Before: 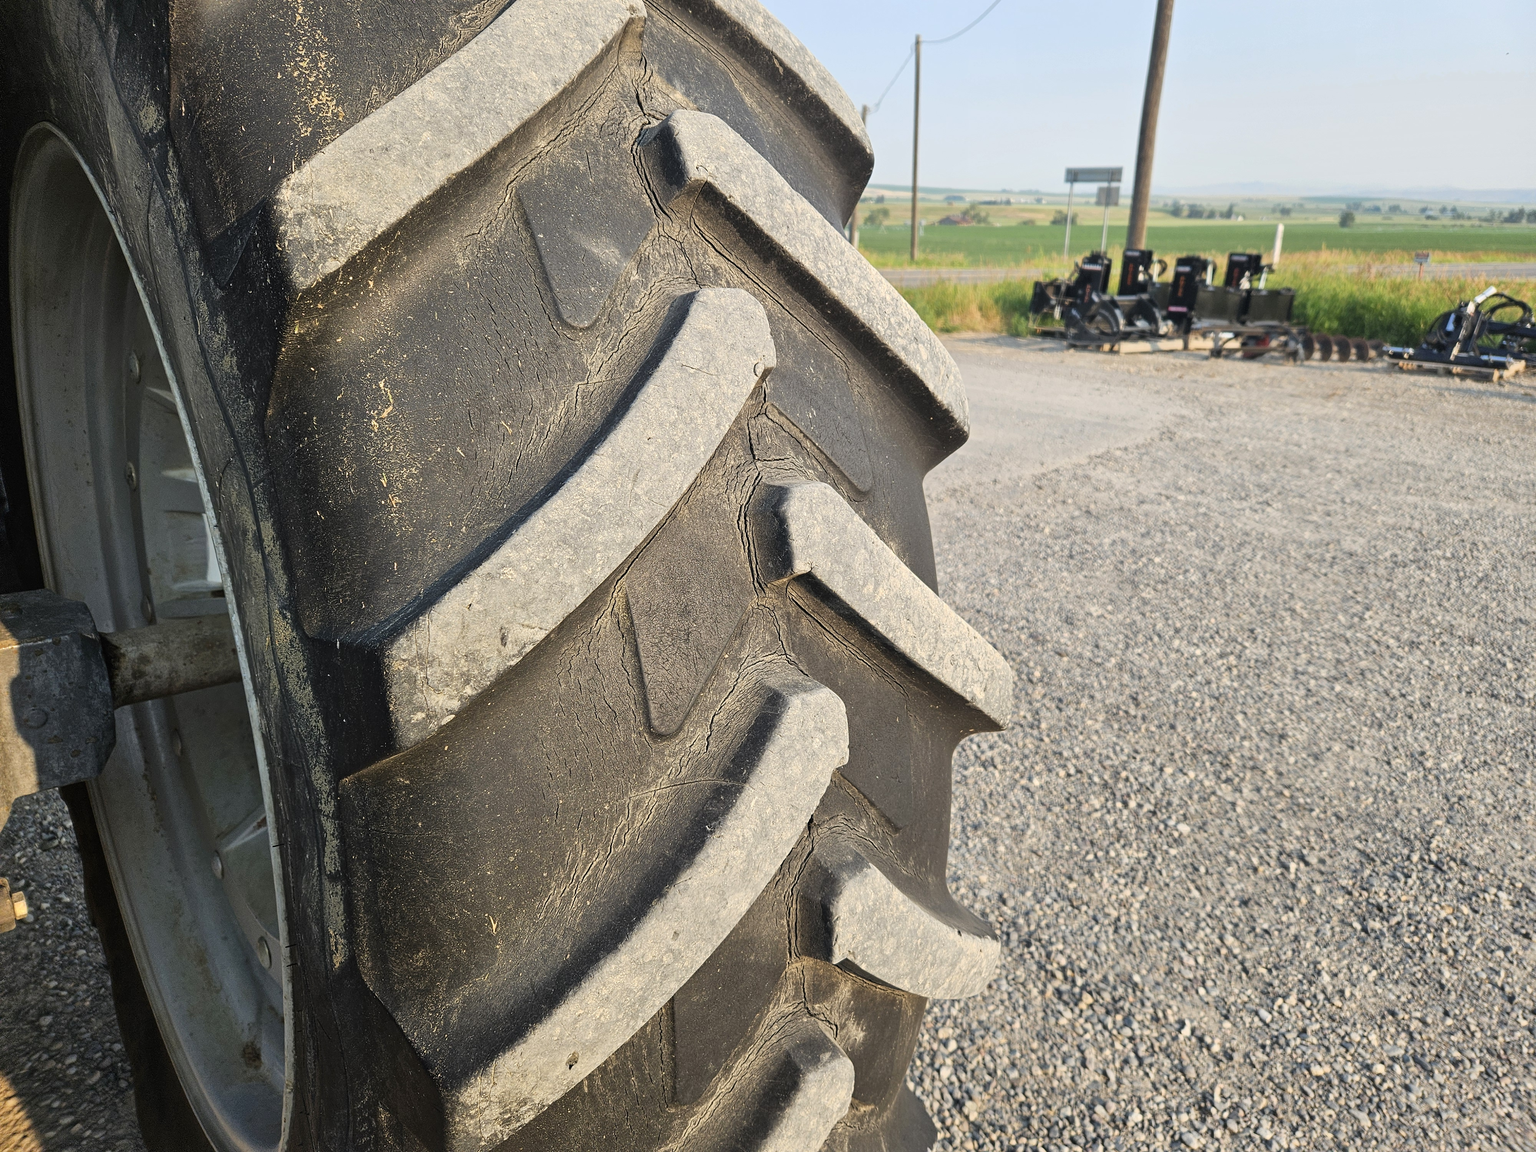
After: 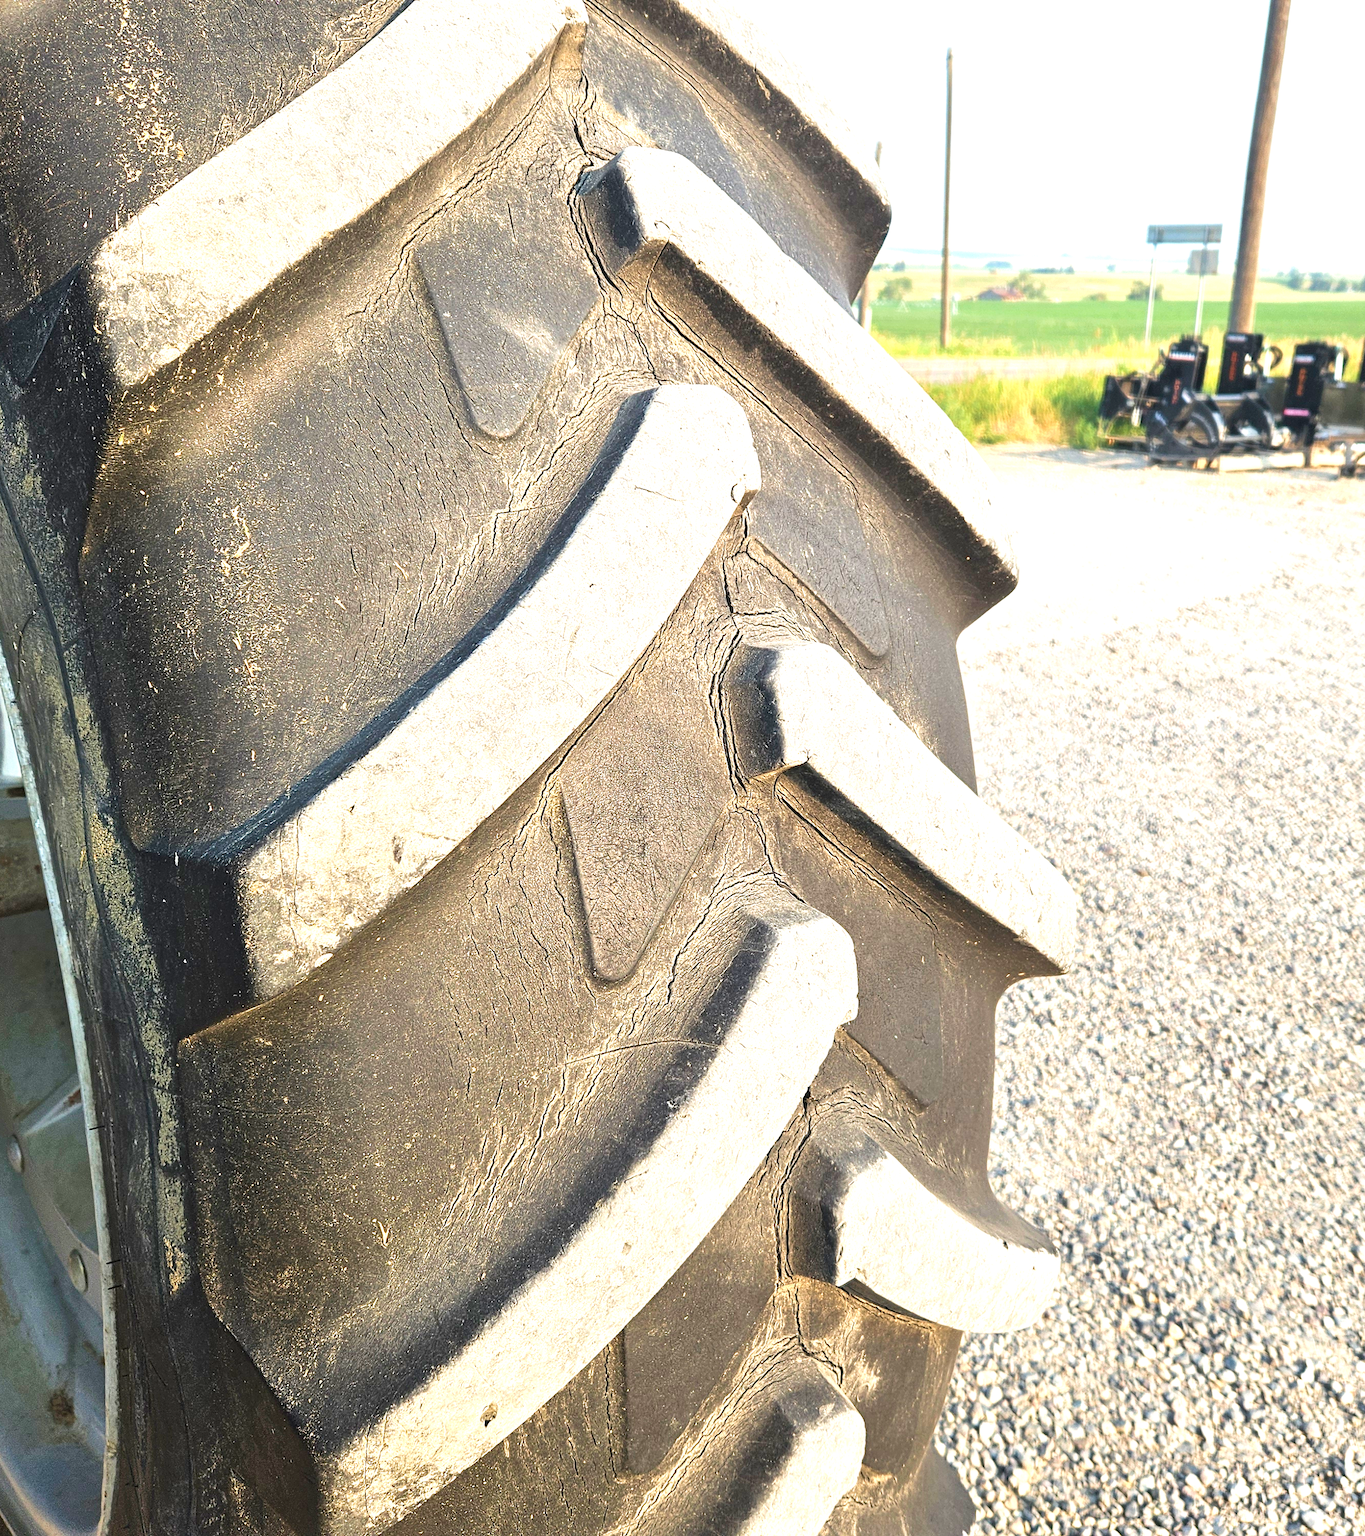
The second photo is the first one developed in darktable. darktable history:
crop and rotate: left 13.409%, right 19.924%
exposure: black level correction 0, exposure 1.1 EV, compensate exposure bias true, compensate highlight preservation false
velvia: on, module defaults
